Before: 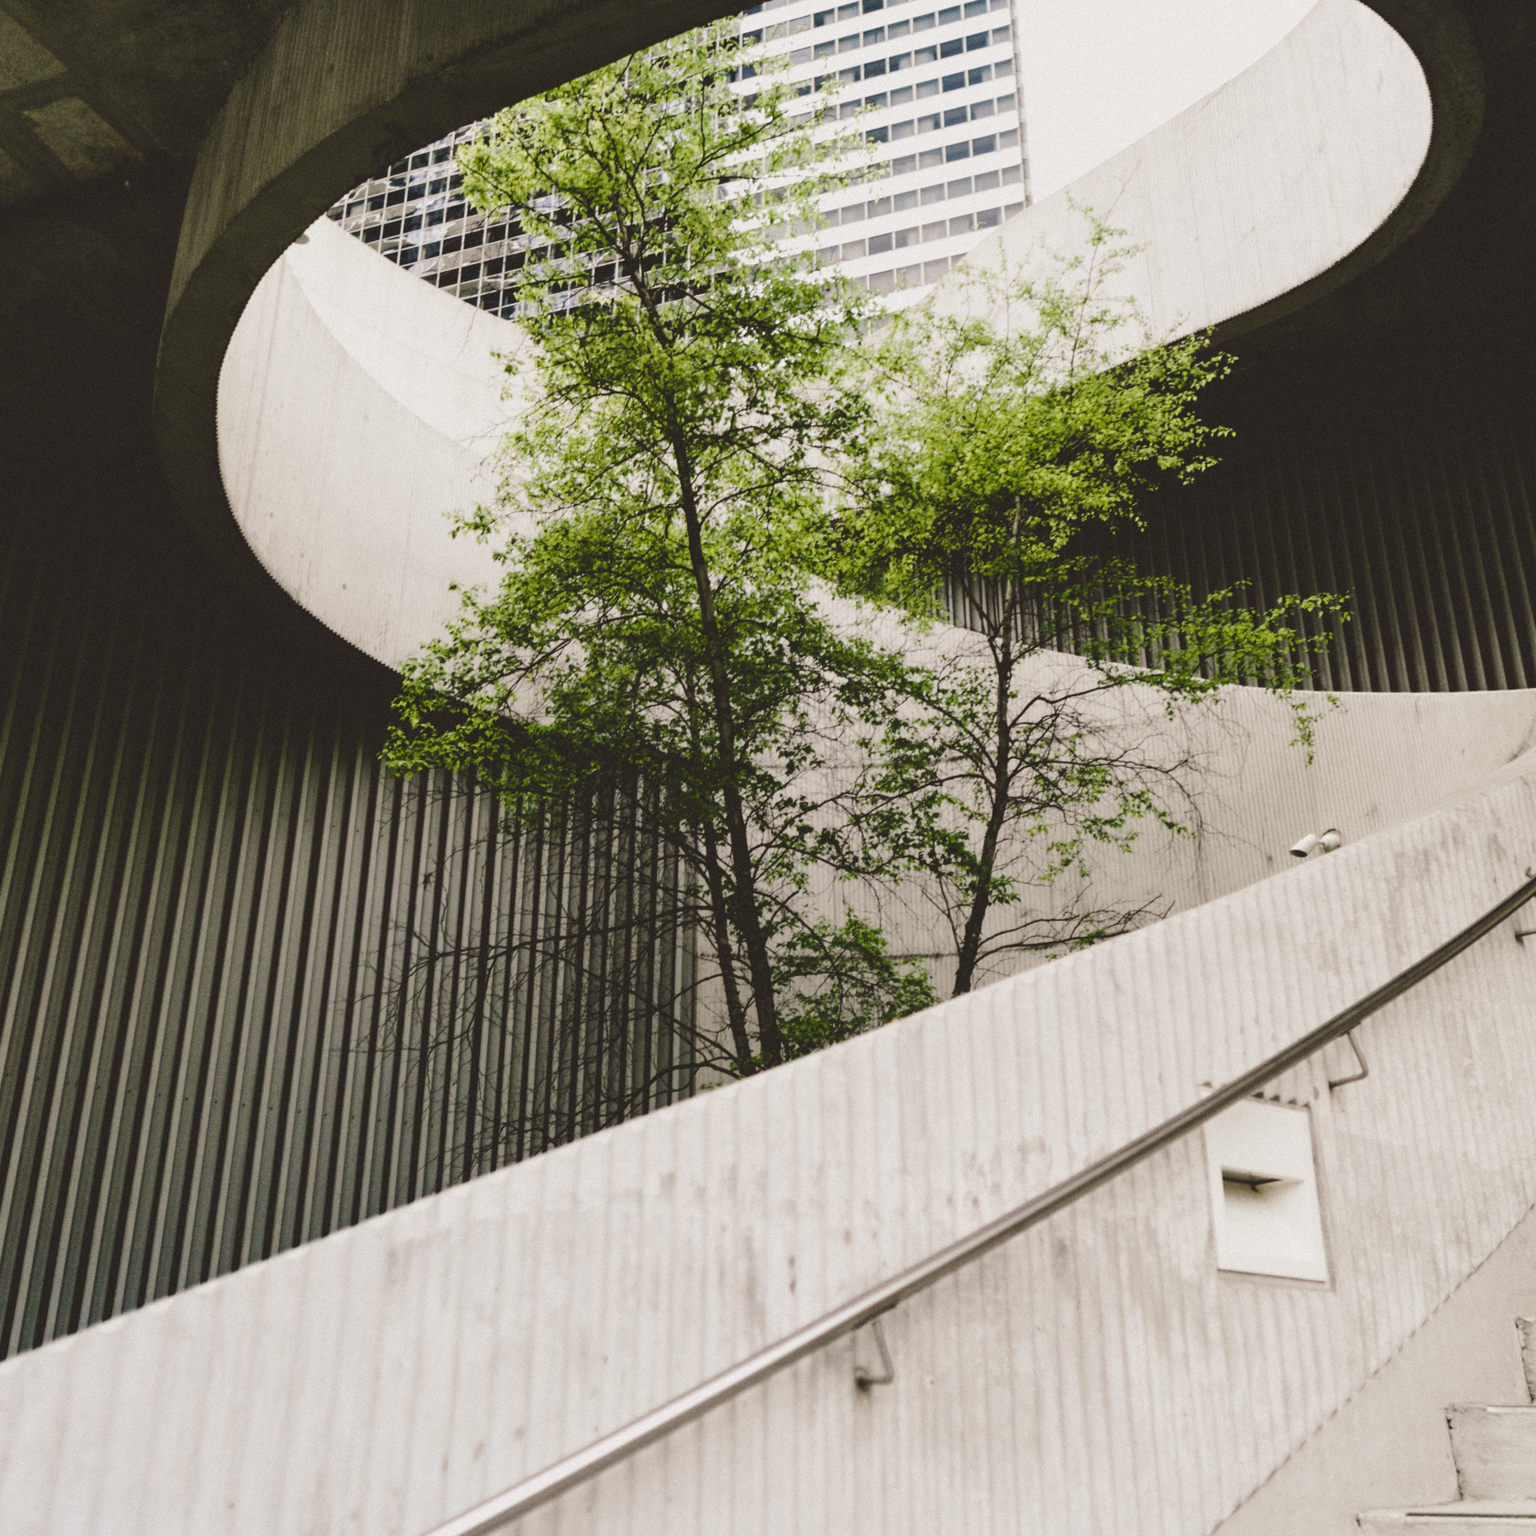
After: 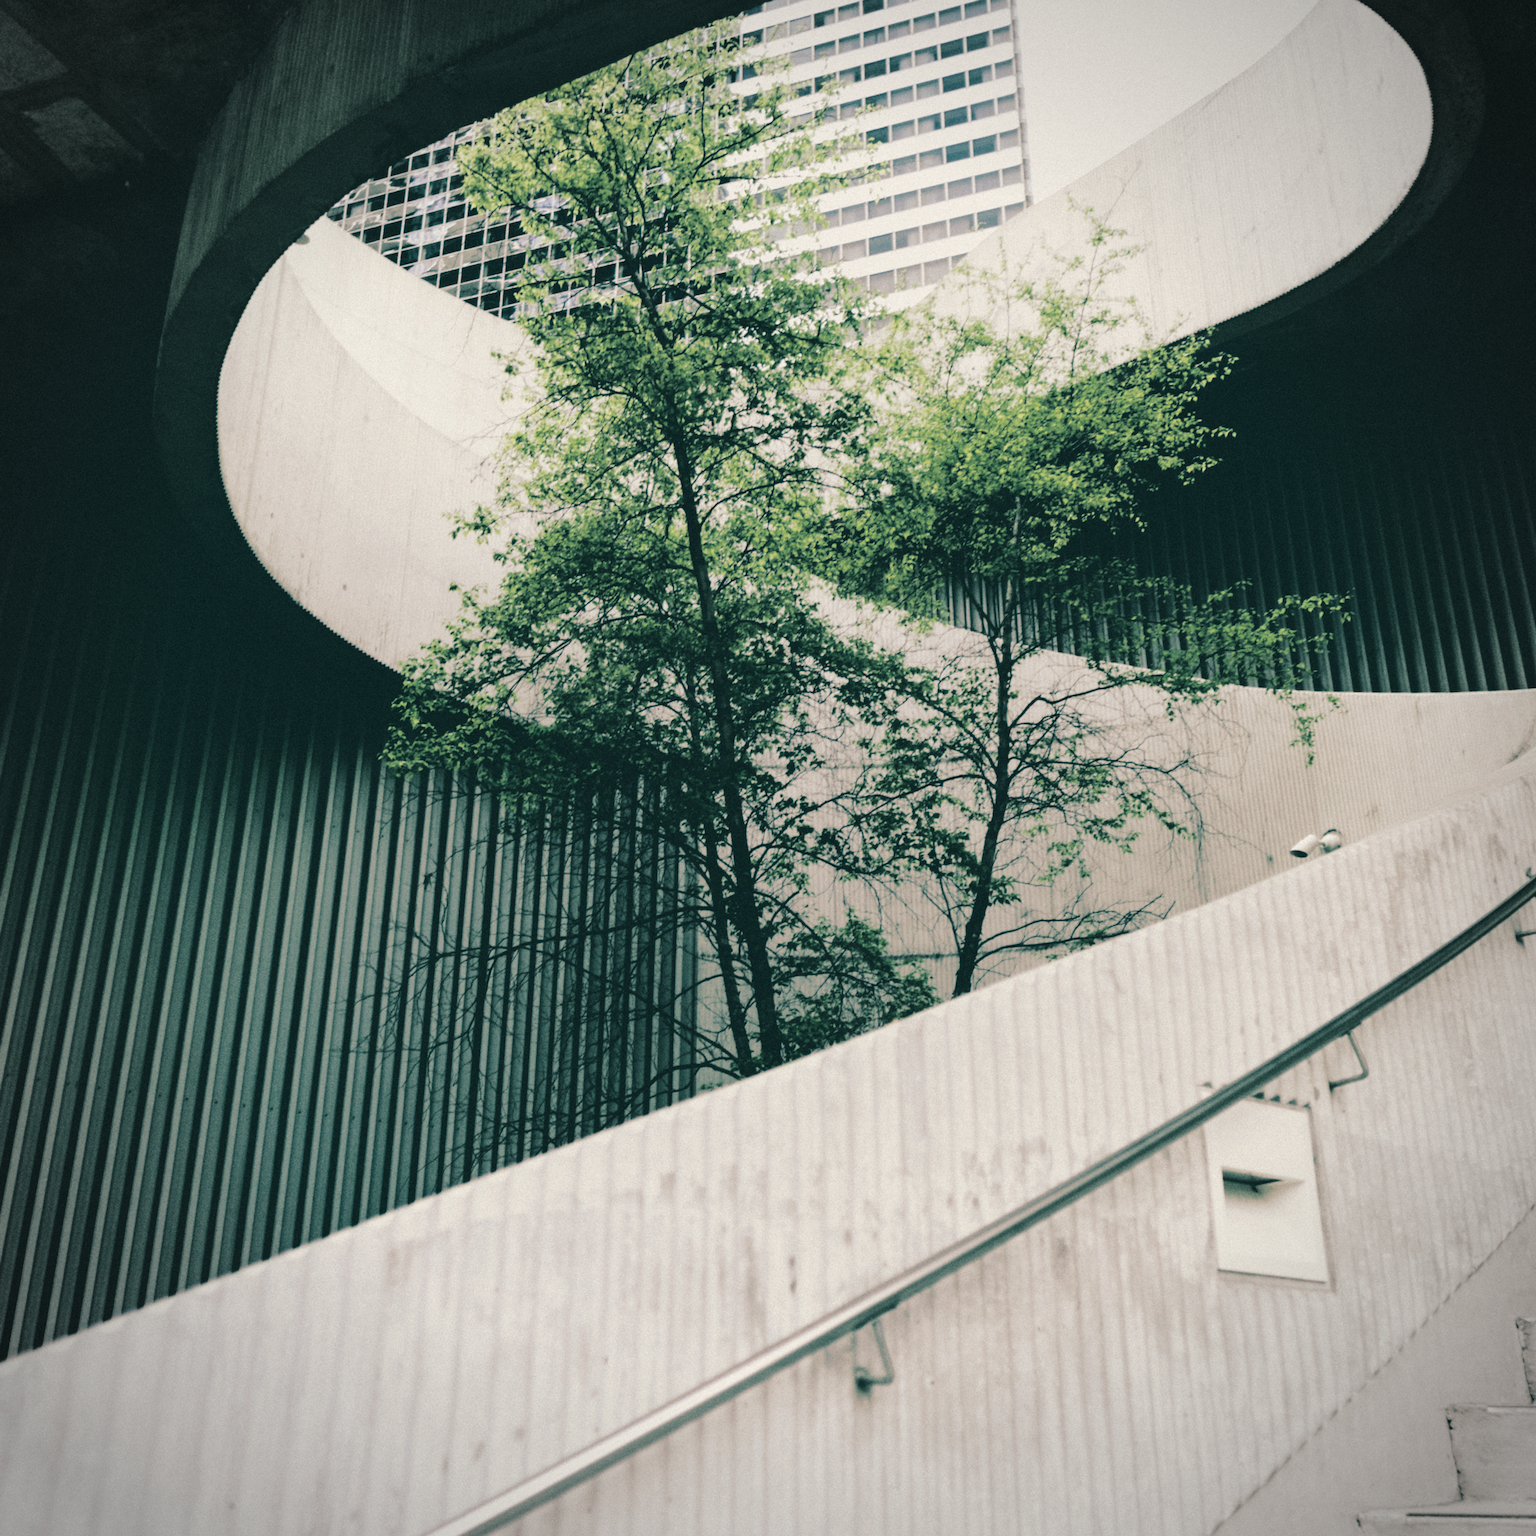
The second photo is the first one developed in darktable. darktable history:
split-toning: shadows › hue 186.43°, highlights › hue 49.29°, compress 30.29%
tone curve: curves: ch0 [(0, 0) (0.08, 0.056) (0.4, 0.4) (0.6, 0.612) (0.92, 0.924) (1, 1)], color space Lab, linked channels, preserve colors none
vignetting: unbound false
